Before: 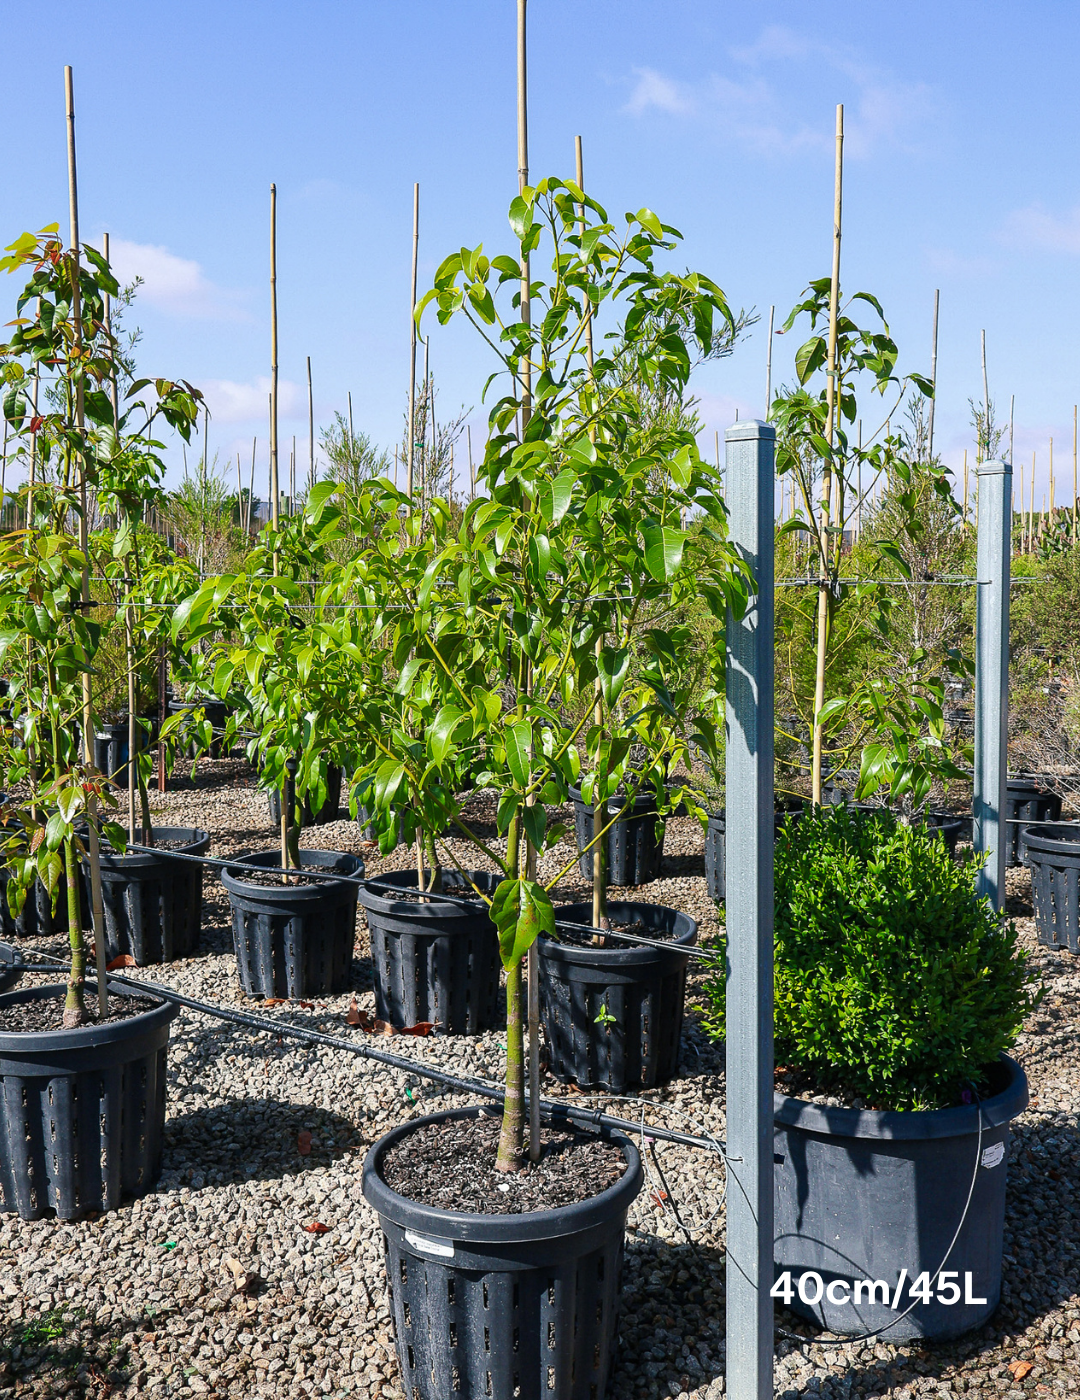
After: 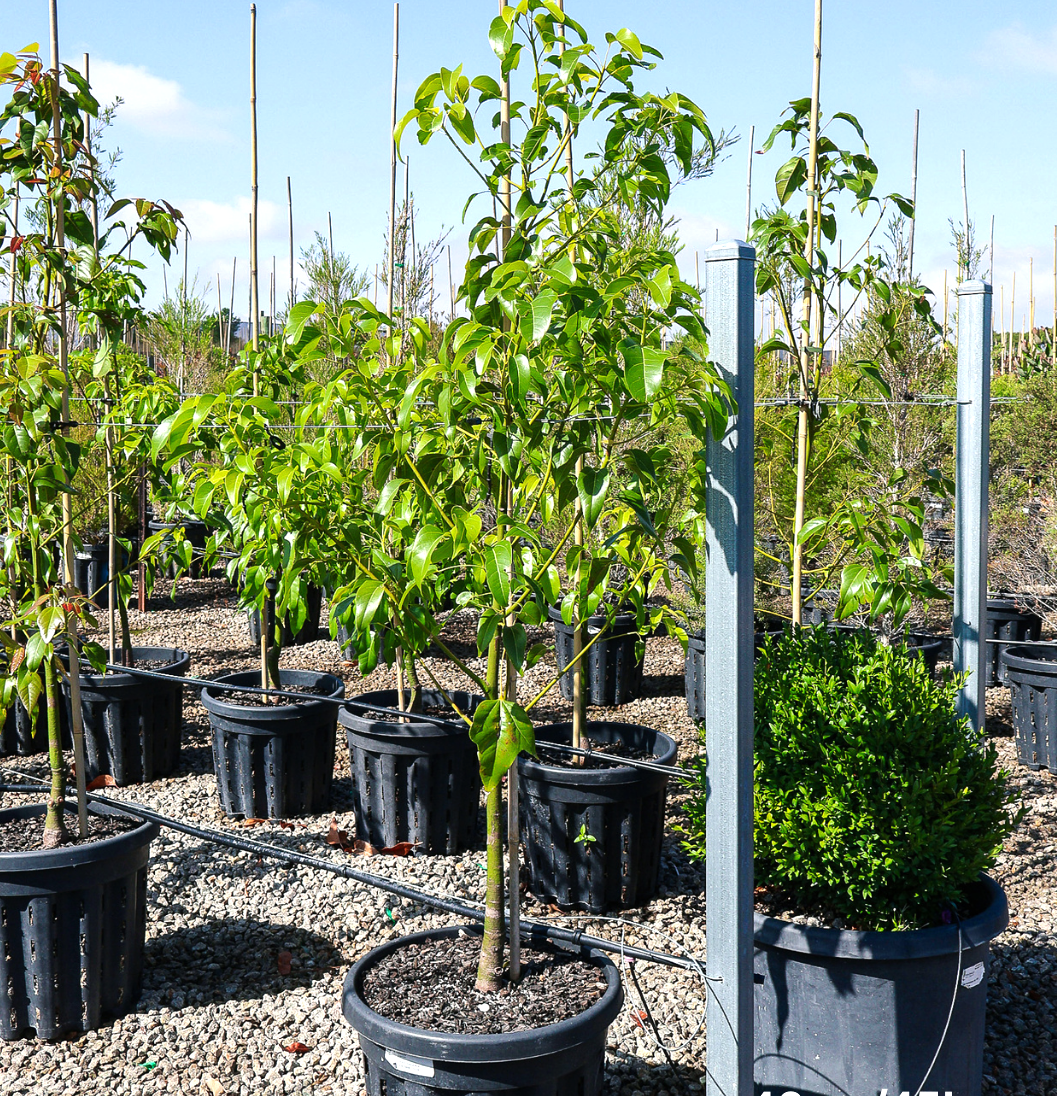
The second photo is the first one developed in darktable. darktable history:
crop and rotate: left 1.953%, top 12.981%, right 0.162%, bottom 8.73%
tone equalizer: -8 EV -0.385 EV, -7 EV -0.368 EV, -6 EV -0.365 EV, -5 EV -0.226 EV, -3 EV 0.243 EV, -2 EV 0.328 EV, -1 EV 0.398 EV, +0 EV 0.413 EV, mask exposure compensation -0.497 EV
